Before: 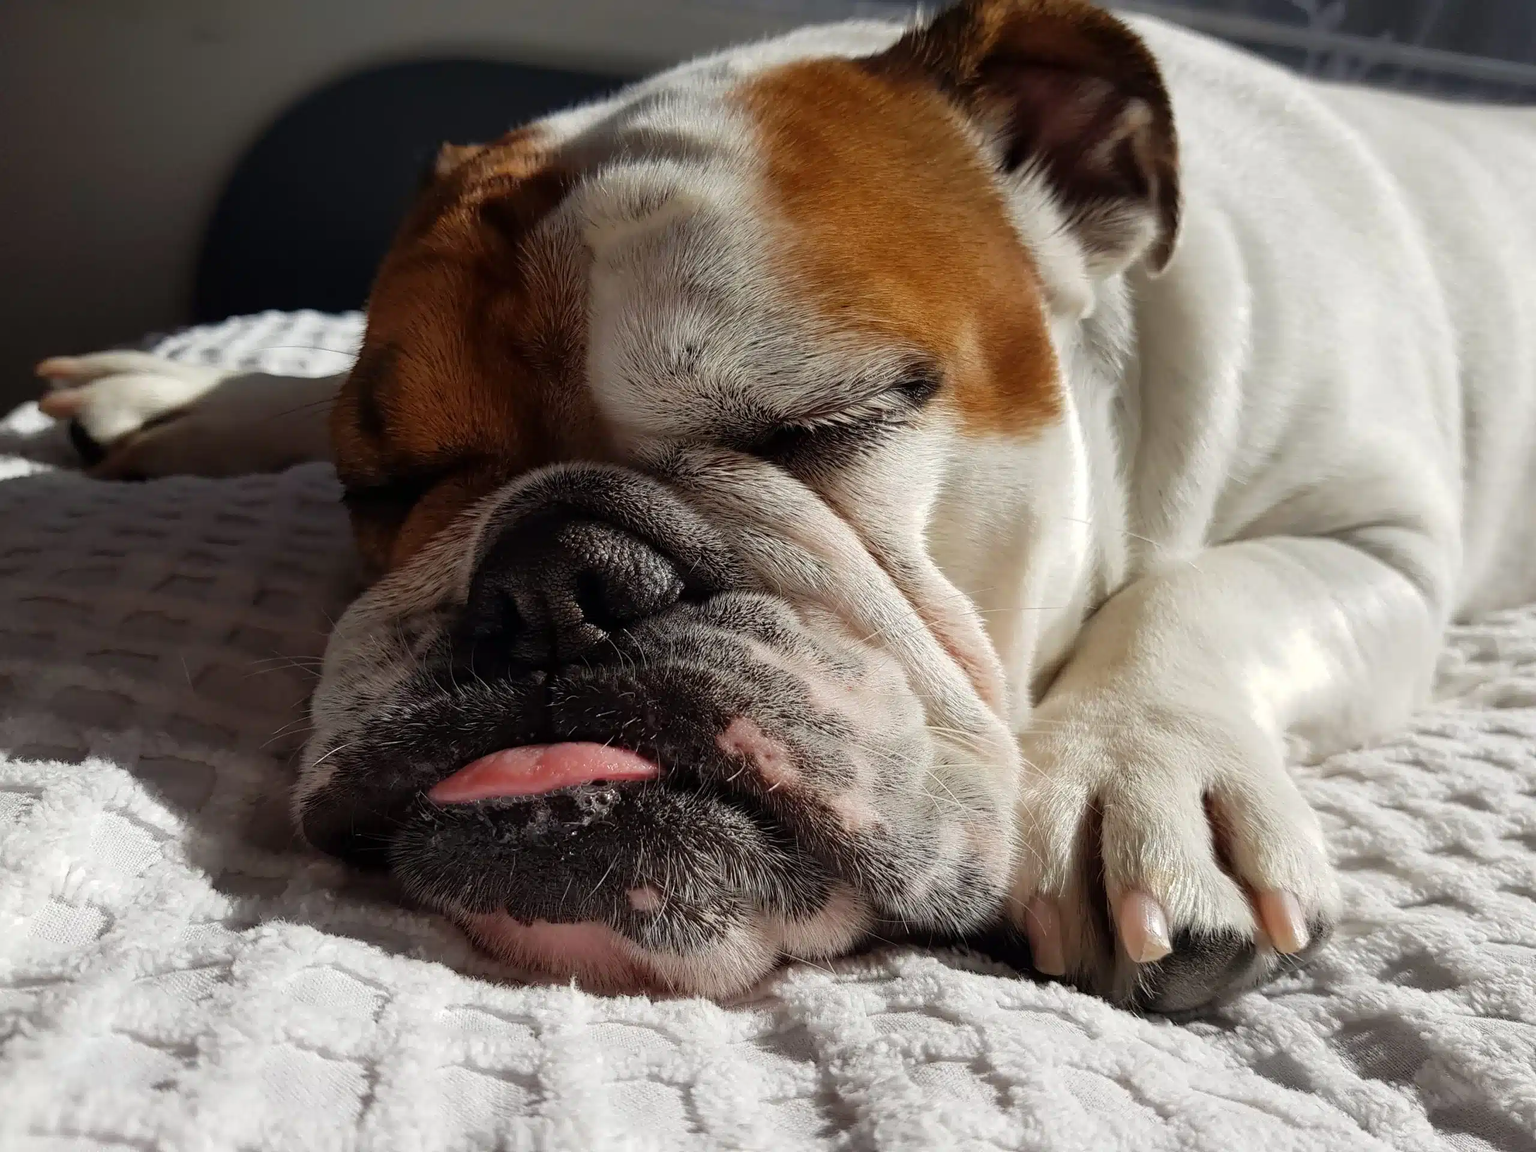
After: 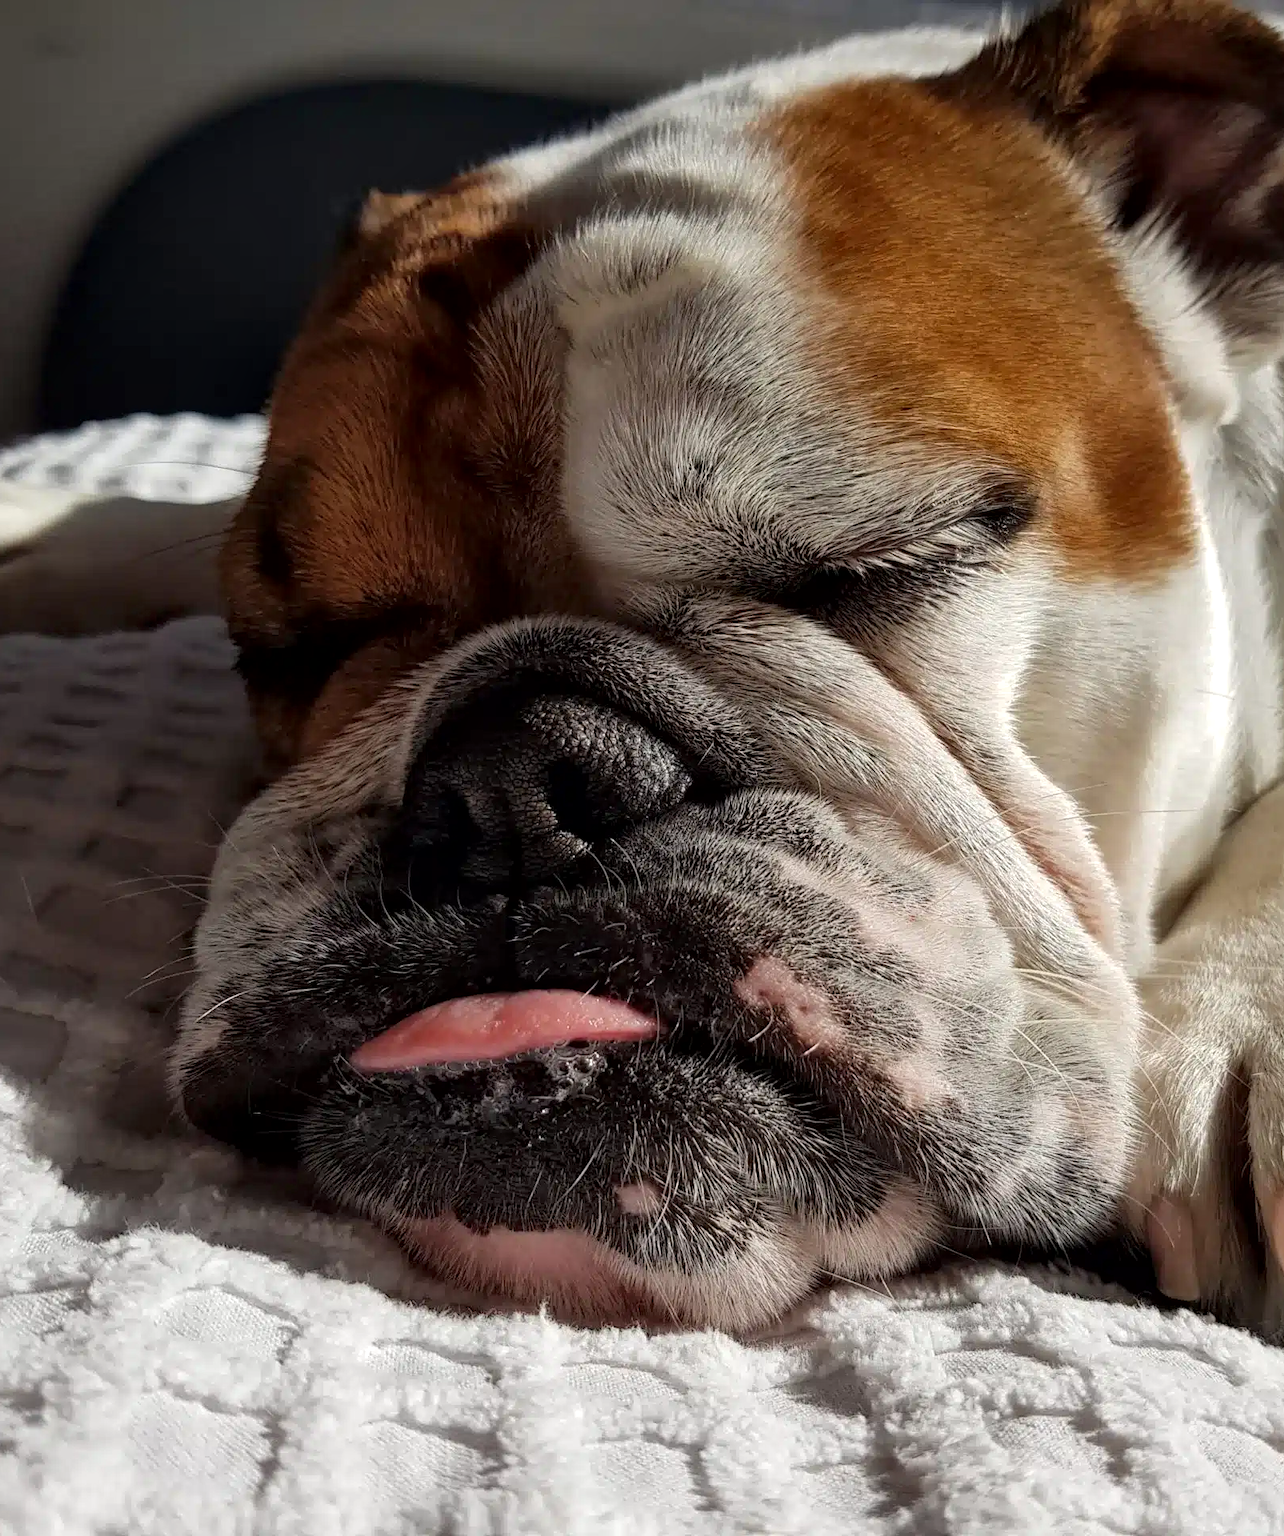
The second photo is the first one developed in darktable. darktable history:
local contrast: mode bilateral grid, contrast 20, coarseness 50, detail 141%, midtone range 0.2
crop: left 10.792%, right 26.481%
